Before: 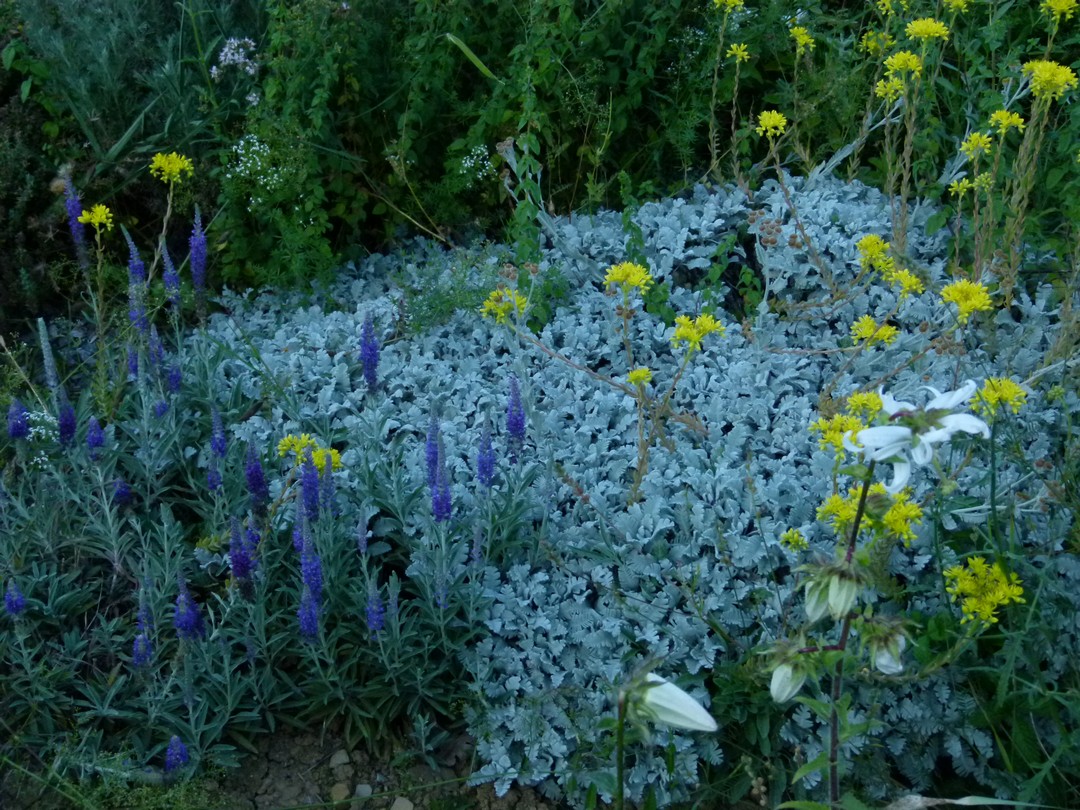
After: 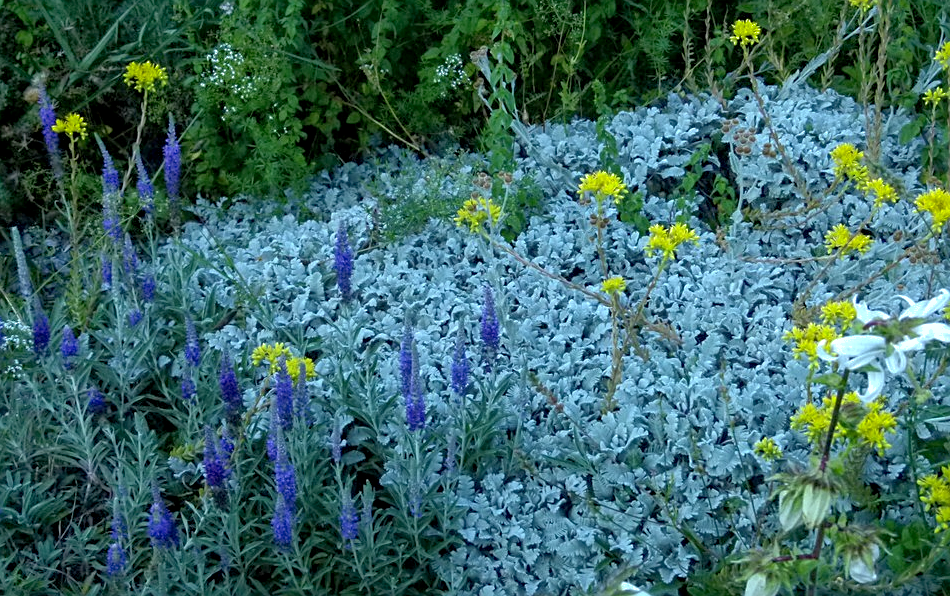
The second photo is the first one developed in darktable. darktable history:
sharpen: on, module defaults
crop and rotate: left 2.425%, top 11.305%, right 9.6%, bottom 15.08%
shadows and highlights: on, module defaults
exposure: black level correction 0.001, exposure 0.5 EV, compensate exposure bias true, compensate highlight preservation false
local contrast: on, module defaults
